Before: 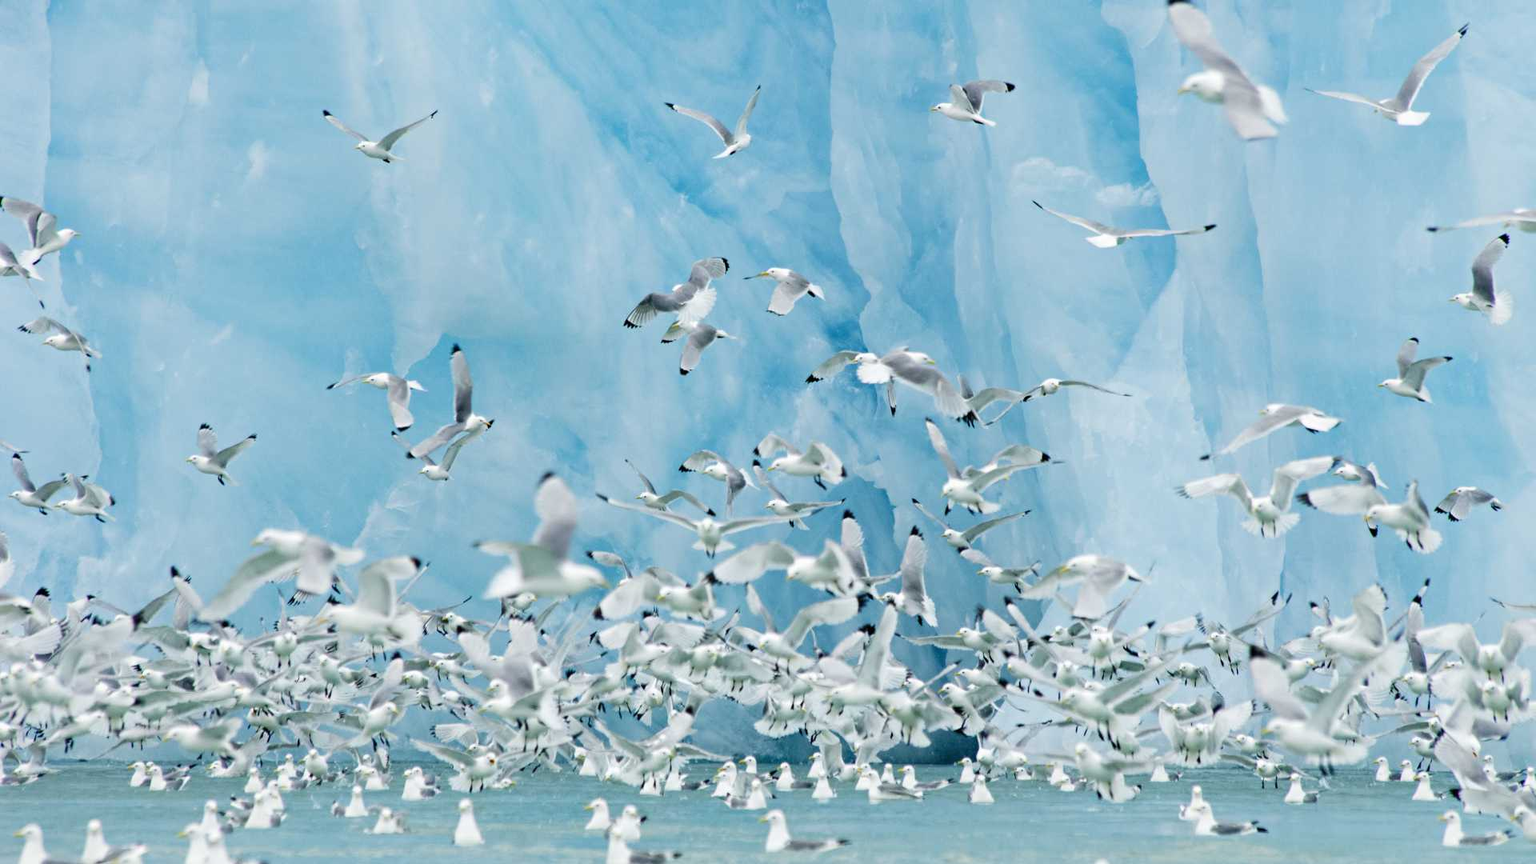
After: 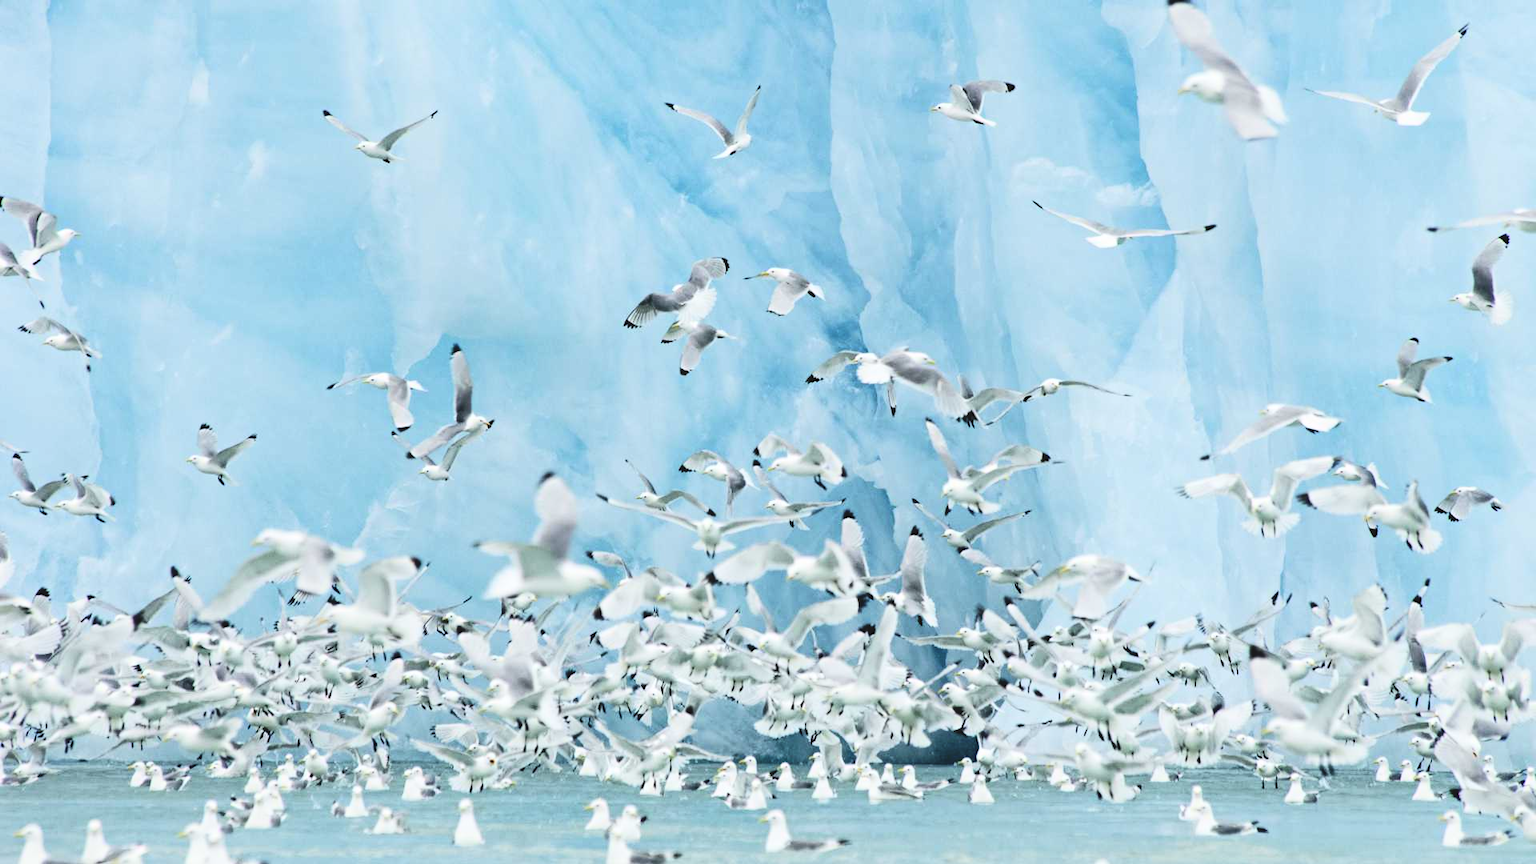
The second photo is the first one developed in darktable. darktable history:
tone curve: curves: ch0 [(0, 0) (0.003, 0.002) (0.011, 0.006) (0.025, 0.014) (0.044, 0.02) (0.069, 0.027) (0.1, 0.036) (0.136, 0.05) (0.177, 0.081) (0.224, 0.118) (0.277, 0.183) (0.335, 0.262) (0.399, 0.351) (0.468, 0.456) (0.543, 0.571) (0.623, 0.692) (0.709, 0.795) (0.801, 0.88) (0.898, 0.948) (1, 1)], color space Lab, independent channels, preserve colors none
exposure: black level correction -0.028, compensate highlight preservation false
